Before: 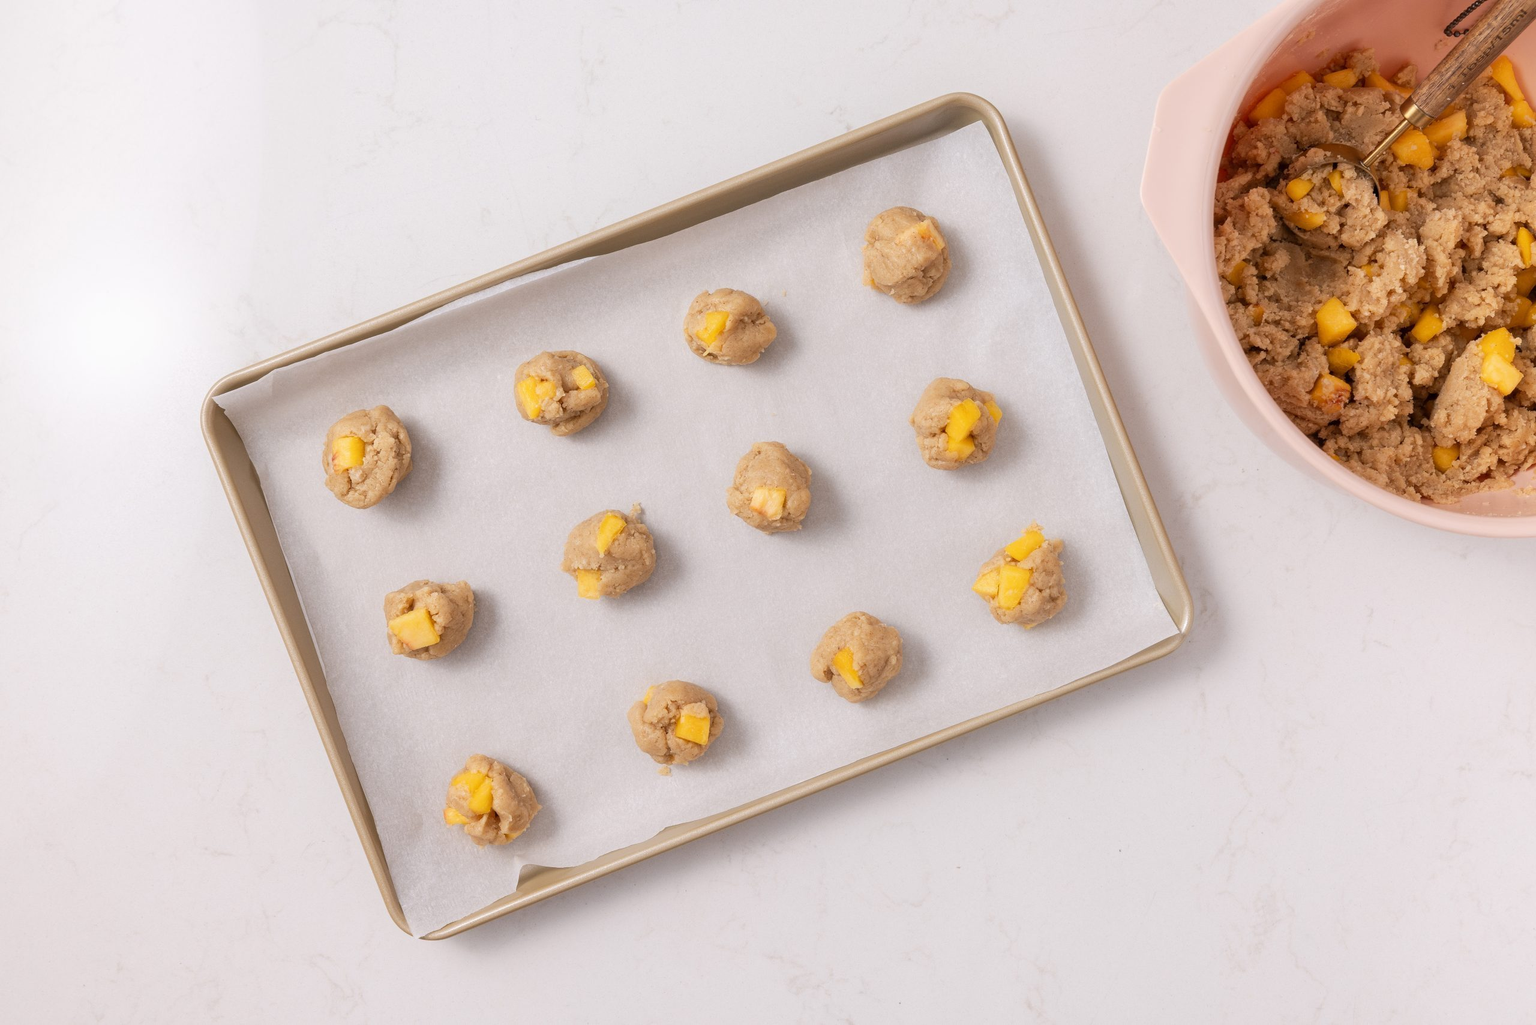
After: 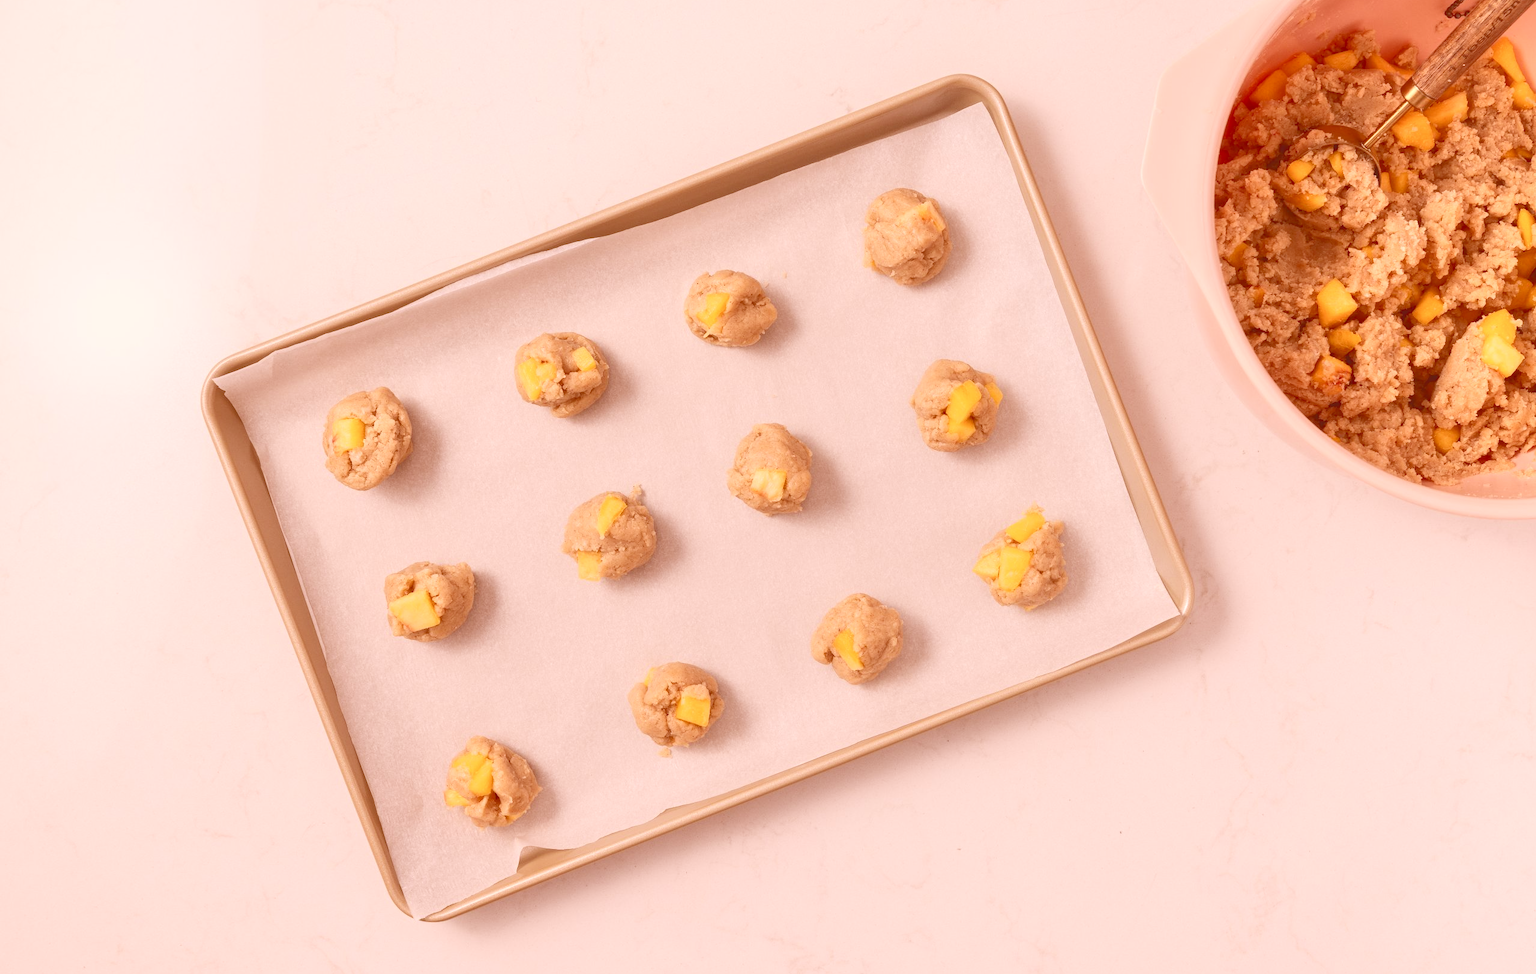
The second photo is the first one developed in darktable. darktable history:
color correction: highlights a* 9.11, highlights b* 8.46, shadows a* 39.82, shadows b* 39.59, saturation 0.813
crop and rotate: top 1.898%, bottom 3.031%
tone equalizer: -8 EV 1 EV, -7 EV 1.02 EV, -6 EV 0.975 EV, -5 EV 0.977 EV, -4 EV 1.02 EV, -3 EV 0.743 EV, -2 EV 0.526 EV, -1 EV 0.268 EV
tone curve: curves: ch0 [(0, 0) (0.003, 0.224) (0.011, 0.229) (0.025, 0.234) (0.044, 0.242) (0.069, 0.249) (0.1, 0.256) (0.136, 0.265) (0.177, 0.285) (0.224, 0.304) (0.277, 0.337) (0.335, 0.385) (0.399, 0.435) (0.468, 0.507) (0.543, 0.59) (0.623, 0.674) (0.709, 0.763) (0.801, 0.852) (0.898, 0.931) (1, 1)], color space Lab, independent channels, preserve colors none
